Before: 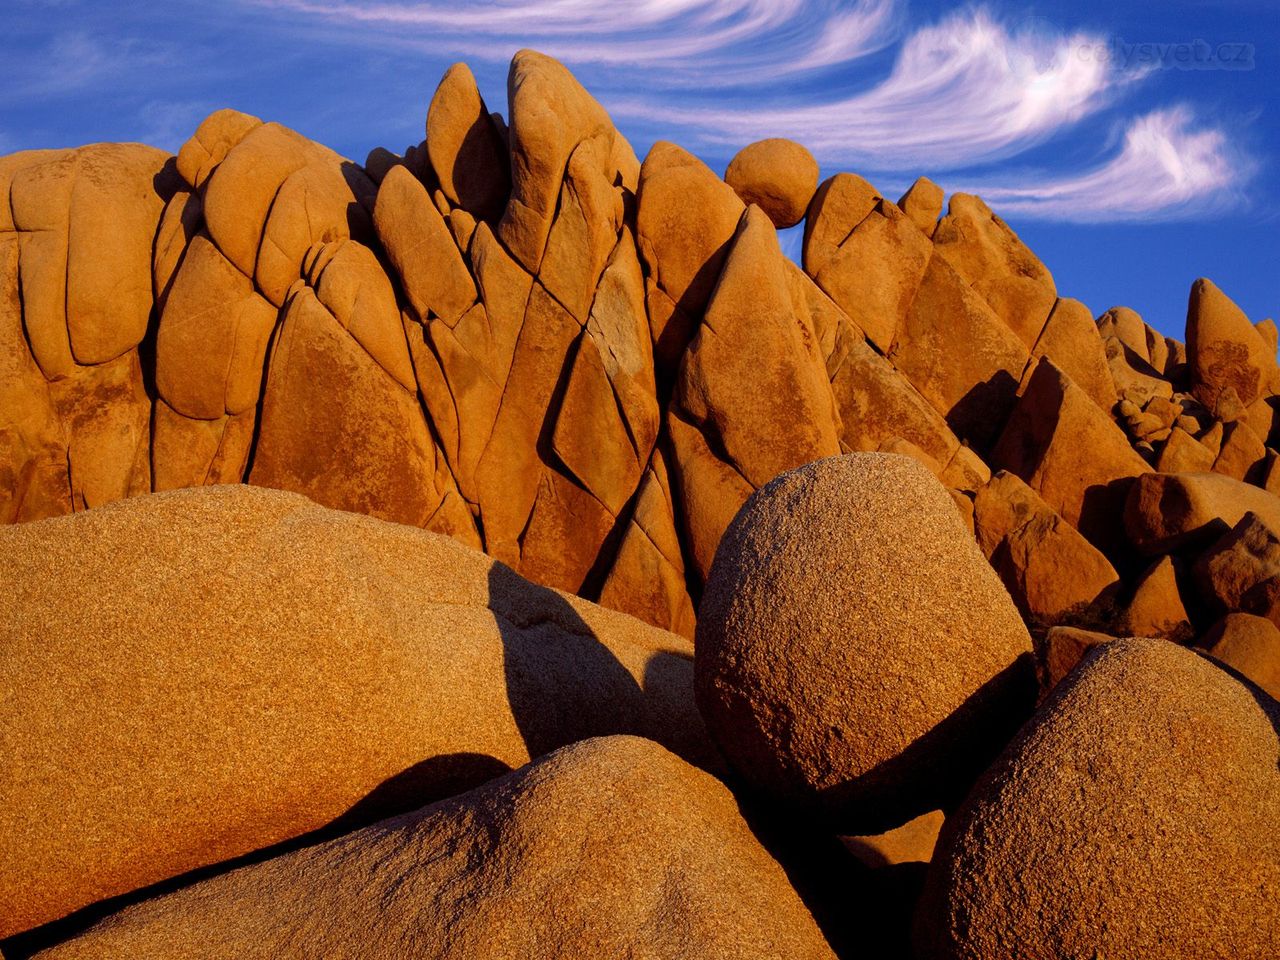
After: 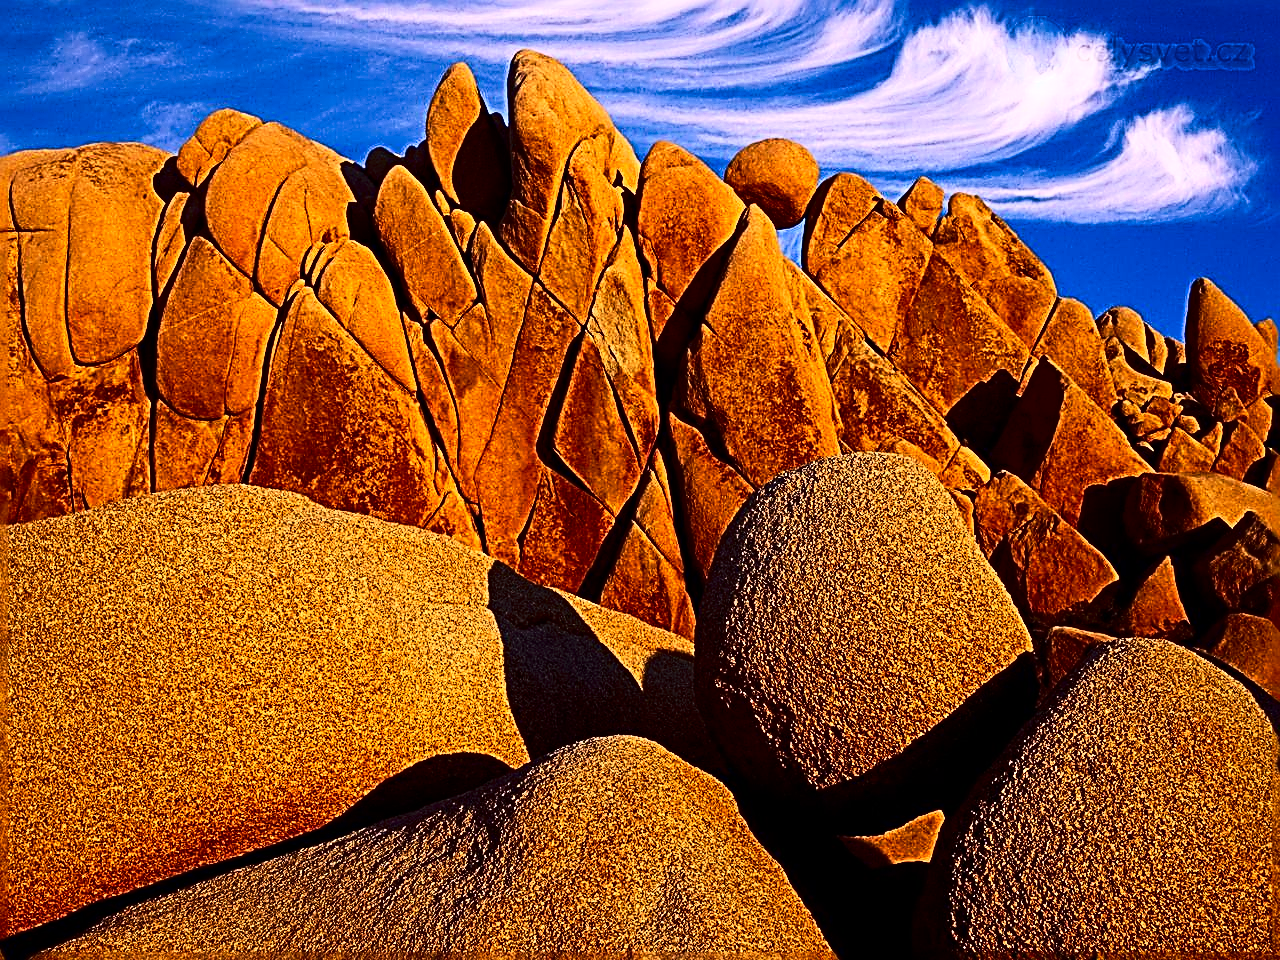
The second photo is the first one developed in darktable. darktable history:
sharpen: radius 3.158, amount 1.731
contrast brightness saturation: contrast 0.4, brightness 0.05, saturation 0.25
tone curve: curves: ch0 [(0, 0) (0.003, 0.002) (0.011, 0.009) (0.025, 0.022) (0.044, 0.041) (0.069, 0.059) (0.1, 0.082) (0.136, 0.106) (0.177, 0.138) (0.224, 0.179) (0.277, 0.226) (0.335, 0.28) (0.399, 0.342) (0.468, 0.413) (0.543, 0.493) (0.623, 0.591) (0.709, 0.699) (0.801, 0.804) (0.898, 0.899) (1, 1)], preserve colors none
